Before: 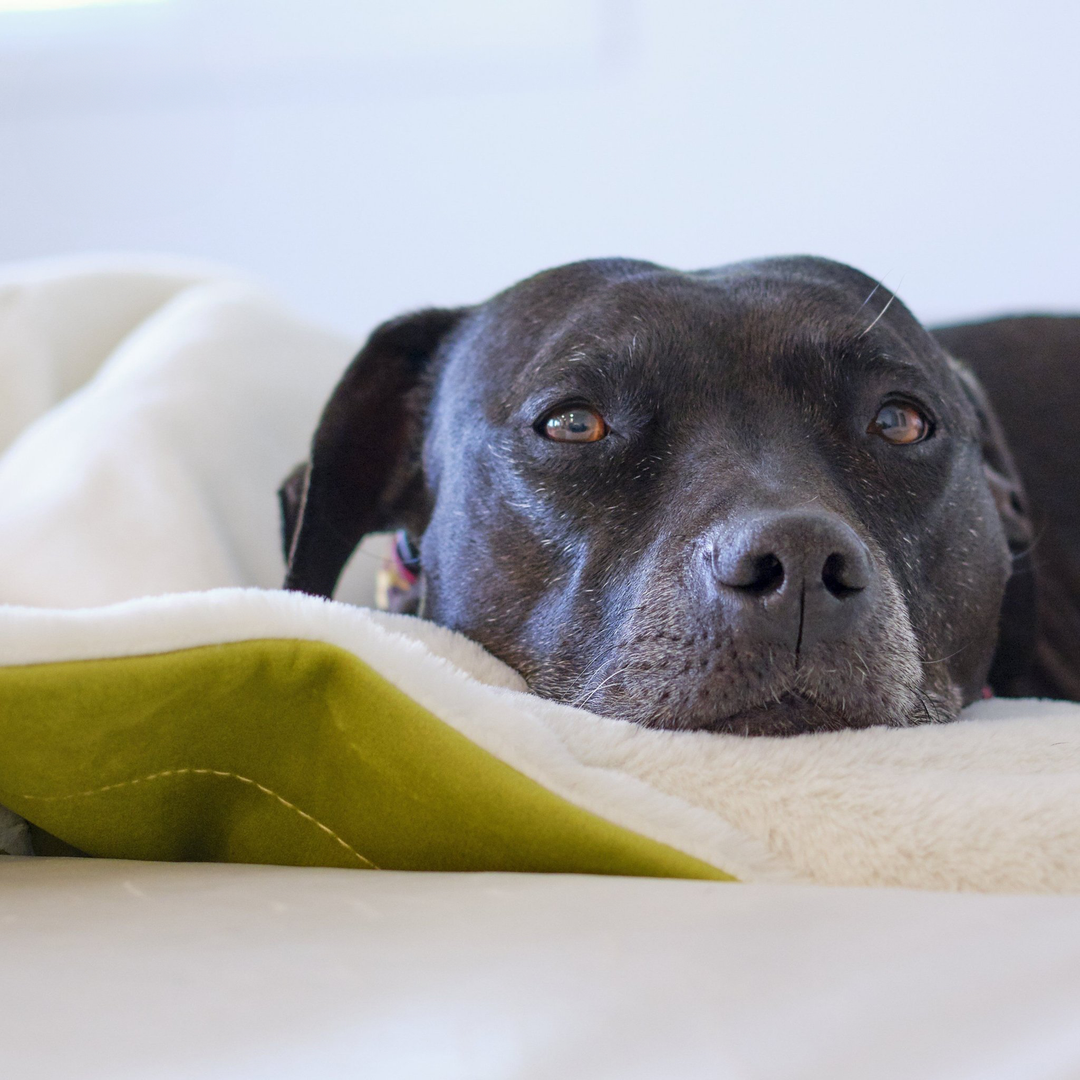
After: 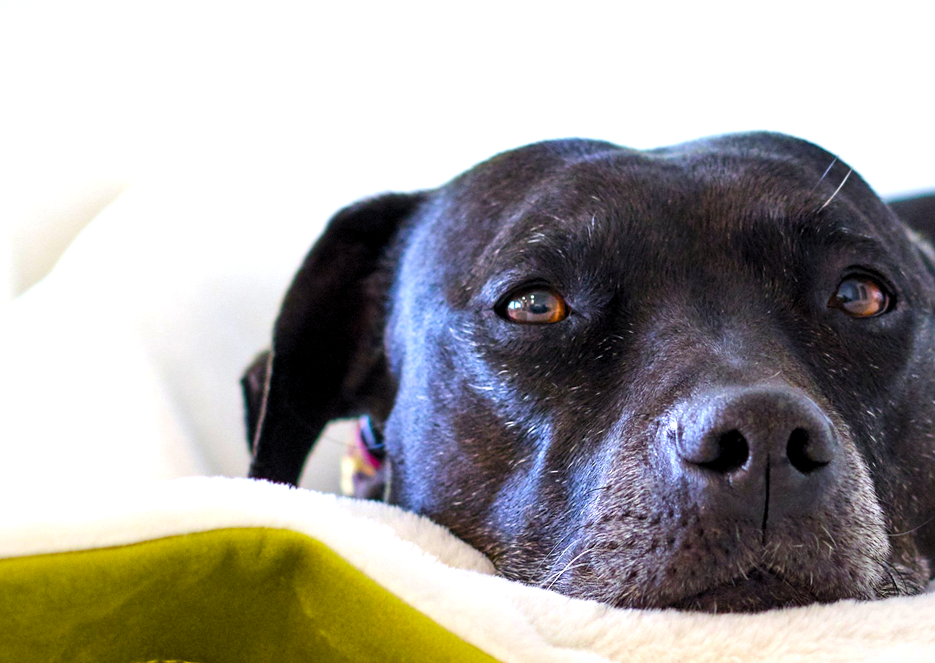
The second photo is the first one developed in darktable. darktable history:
crop: left 3.015%, top 8.969%, right 9.647%, bottom 26.457%
rotate and perspective: rotation -1.42°, crop left 0.016, crop right 0.984, crop top 0.035, crop bottom 0.965
color balance rgb: perceptual saturation grading › global saturation 20%, perceptual saturation grading › highlights -25%, perceptual saturation grading › shadows 25%, global vibrance 50%
tone equalizer: -8 EV -0.417 EV, -7 EV -0.389 EV, -6 EV -0.333 EV, -5 EV -0.222 EV, -3 EV 0.222 EV, -2 EV 0.333 EV, -1 EV 0.389 EV, +0 EV 0.417 EV, edges refinement/feathering 500, mask exposure compensation -1.57 EV, preserve details no
levels: levels [0.052, 0.496, 0.908]
